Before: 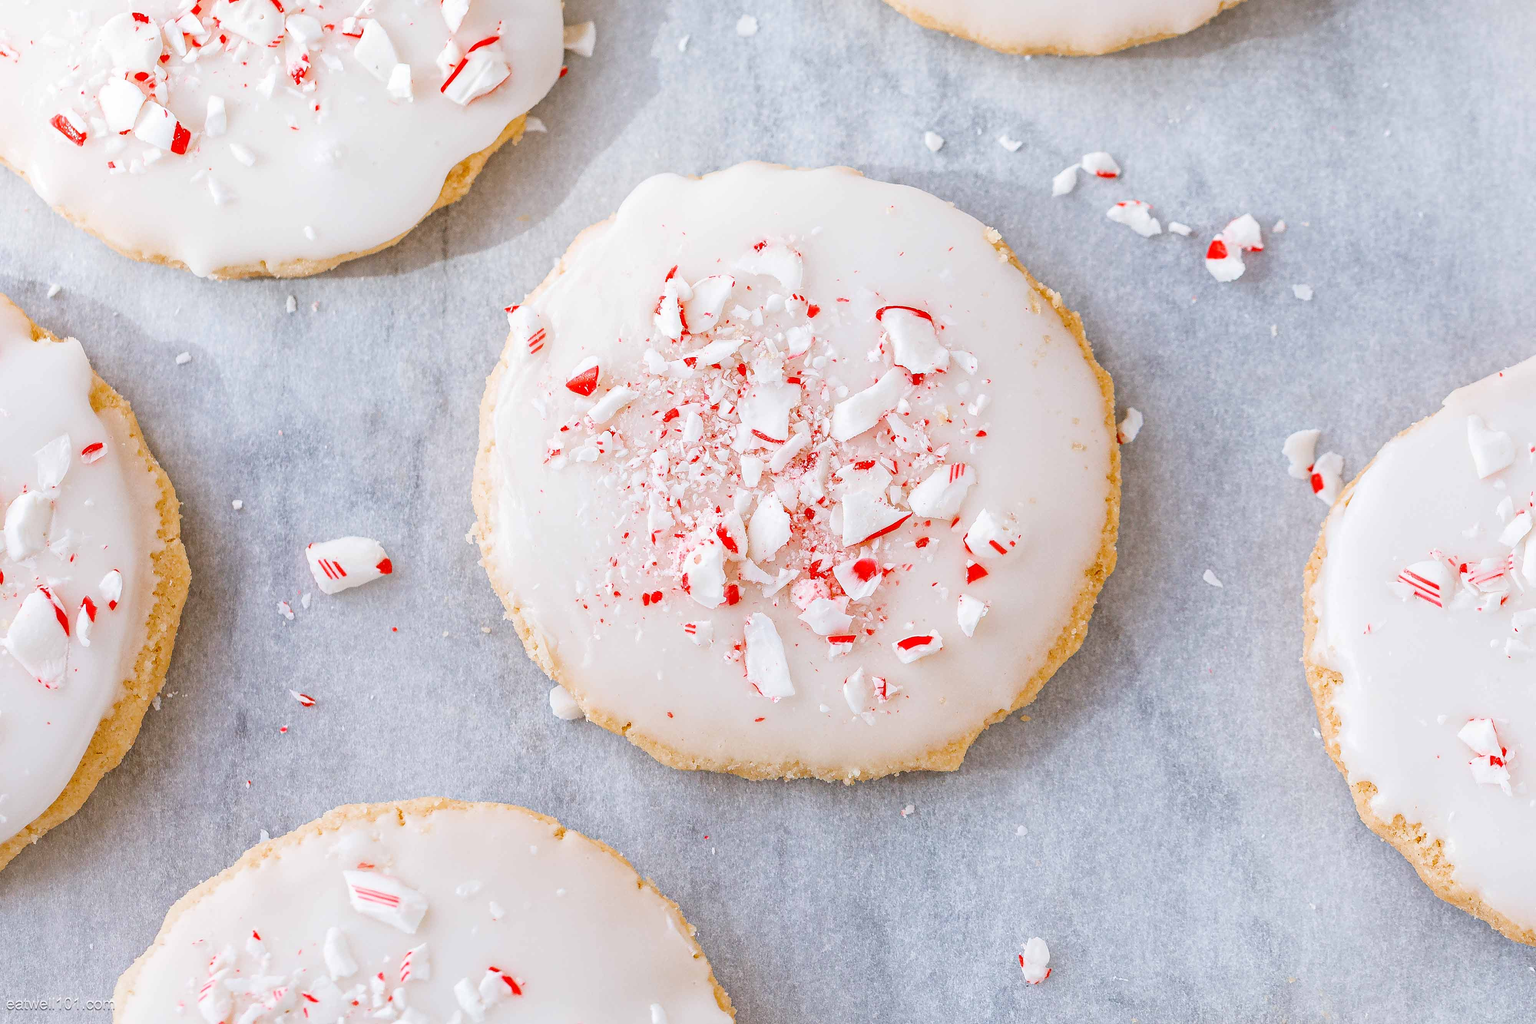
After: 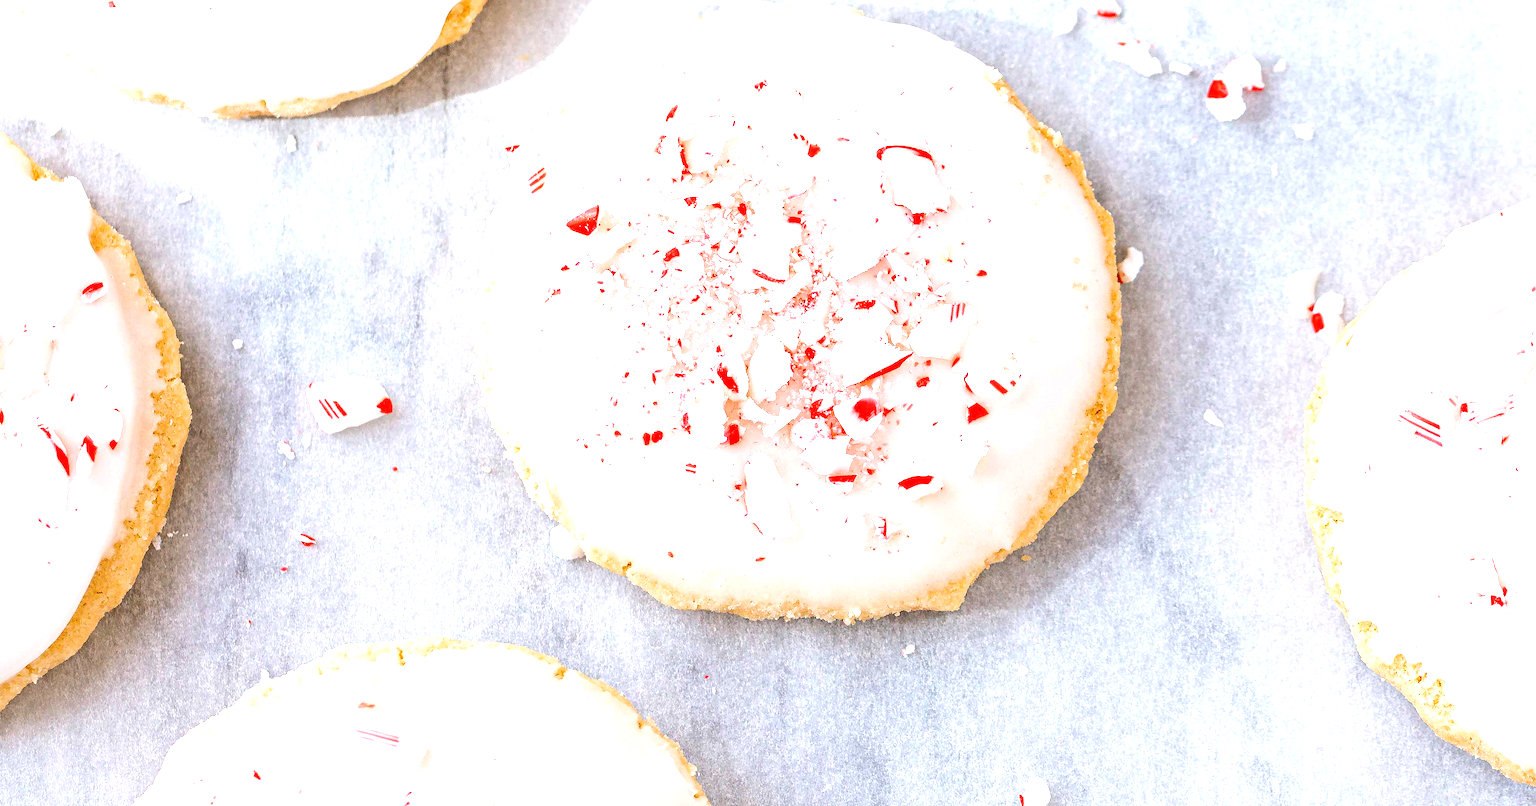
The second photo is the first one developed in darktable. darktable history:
crop and rotate: top 15.734%, bottom 5.502%
tone equalizer: -8 EV -0.393 EV, -7 EV -0.409 EV, -6 EV -0.307 EV, -5 EV -0.222 EV, -3 EV 0.215 EV, -2 EV 0.342 EV, -1 EV 0.364 EV, +0 EV 0.413 EV, edges refinement/feathering 500, mask exposure compensation -1.57 EV, preserve details no
exposure: exposure 0.495 EV, compensate highlight preservation false
